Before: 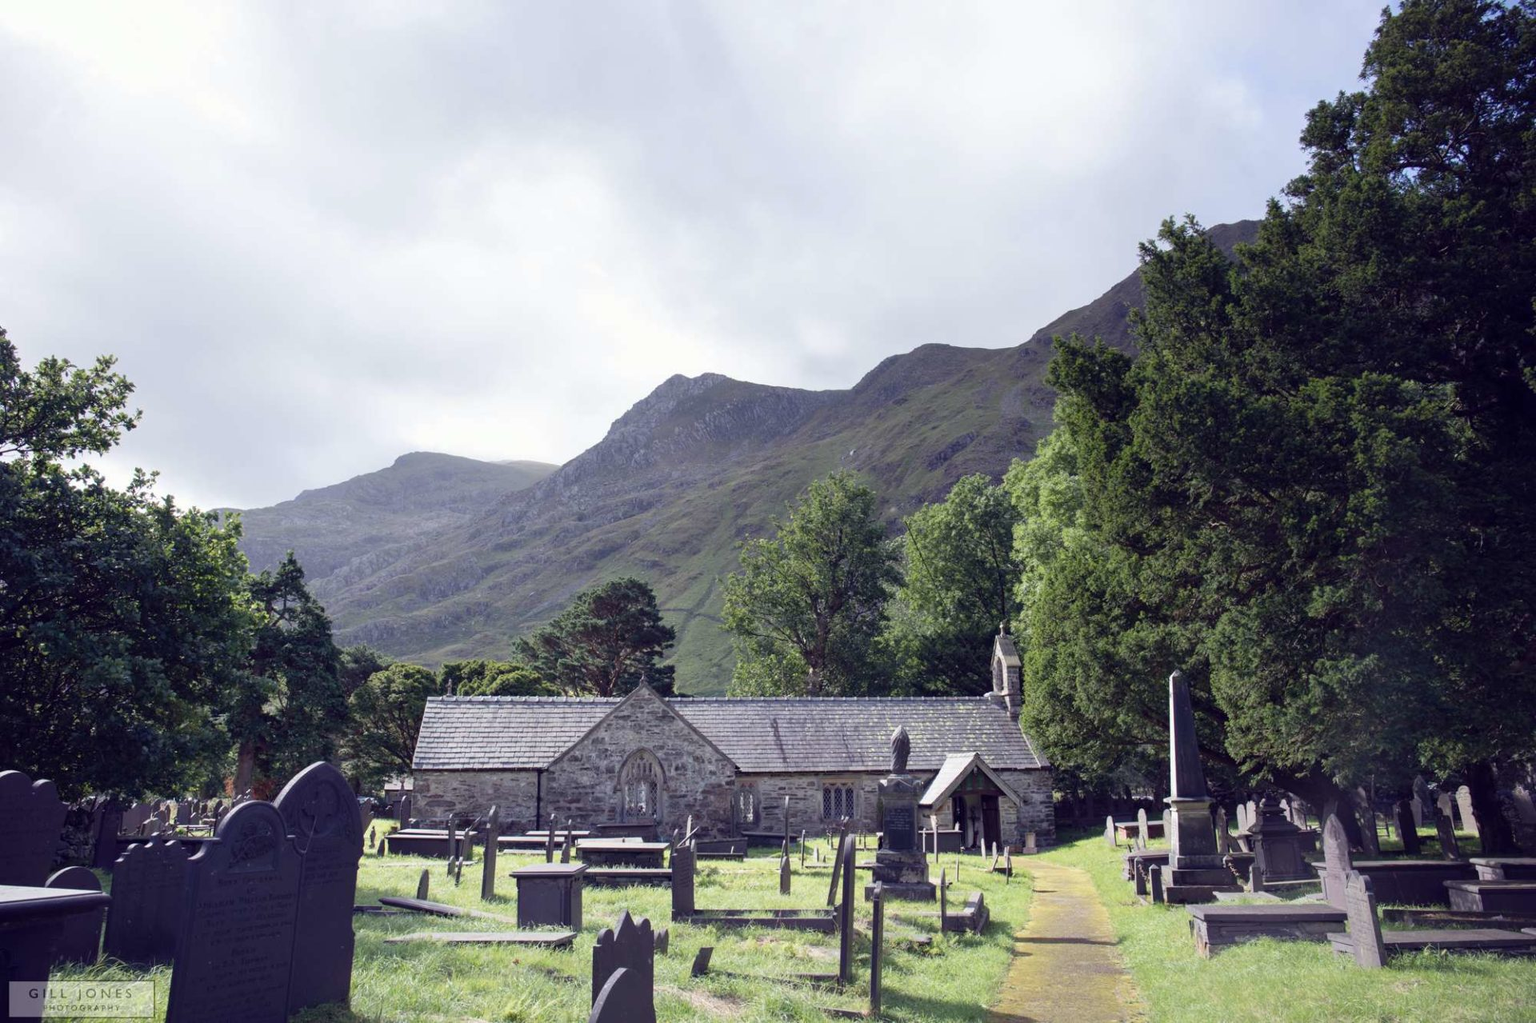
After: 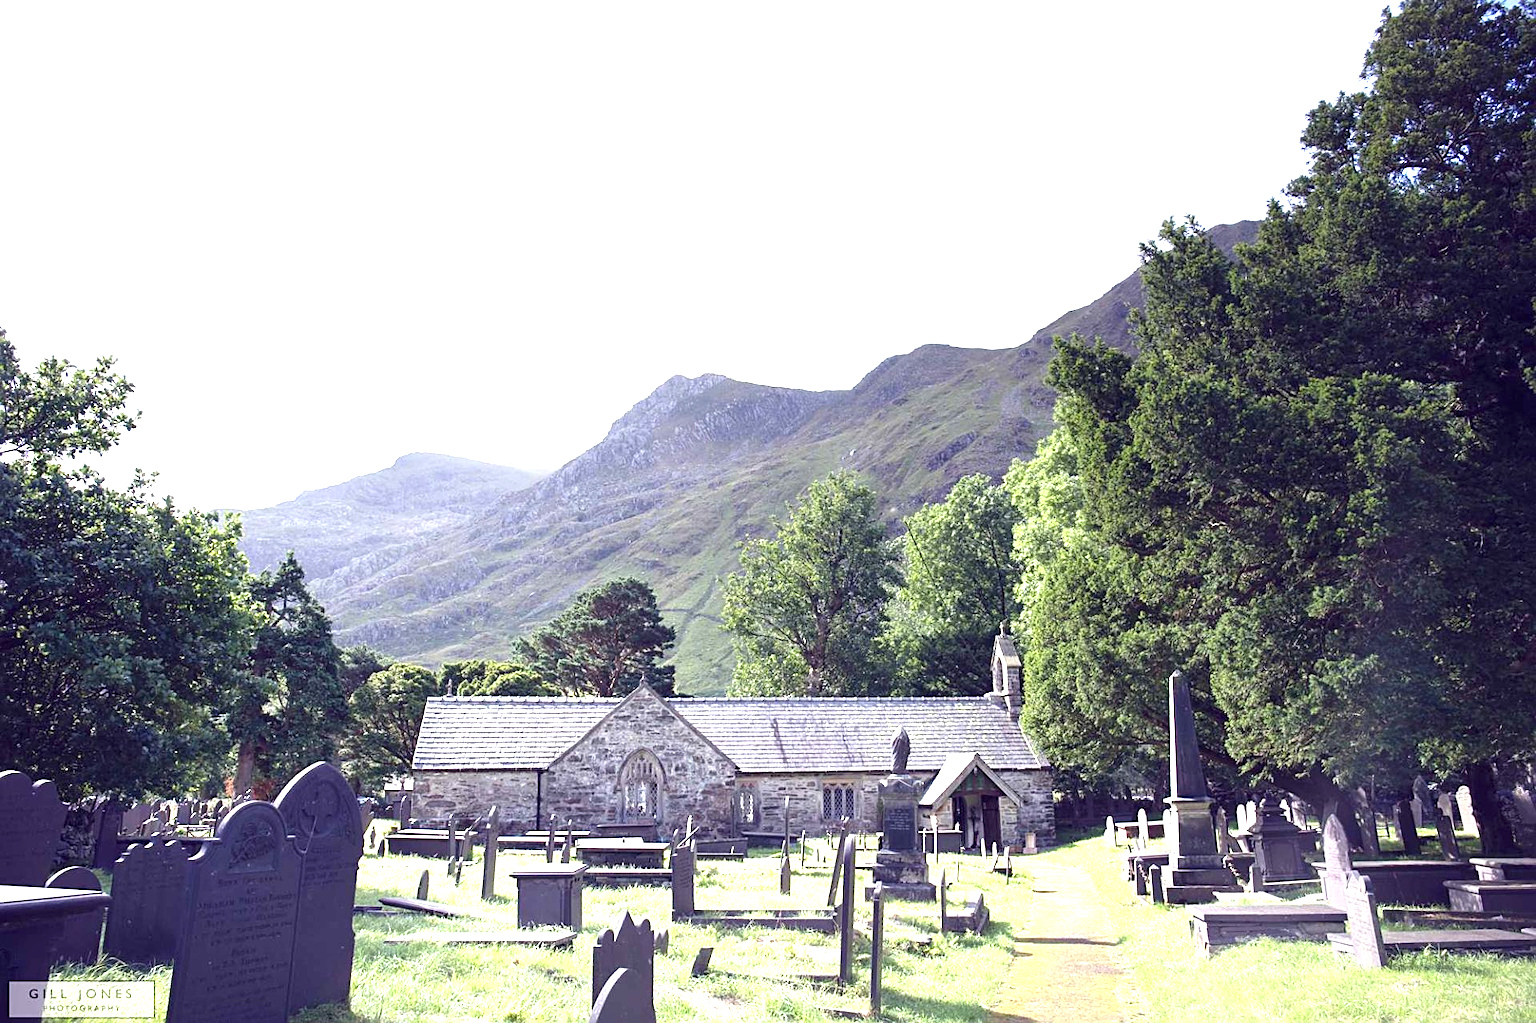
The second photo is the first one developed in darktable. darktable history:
sharpen: on, module defaults
exposure: black level correction 0, exposure 1.379 EV, compensate exposure bias true, compensate highlight preservation false
